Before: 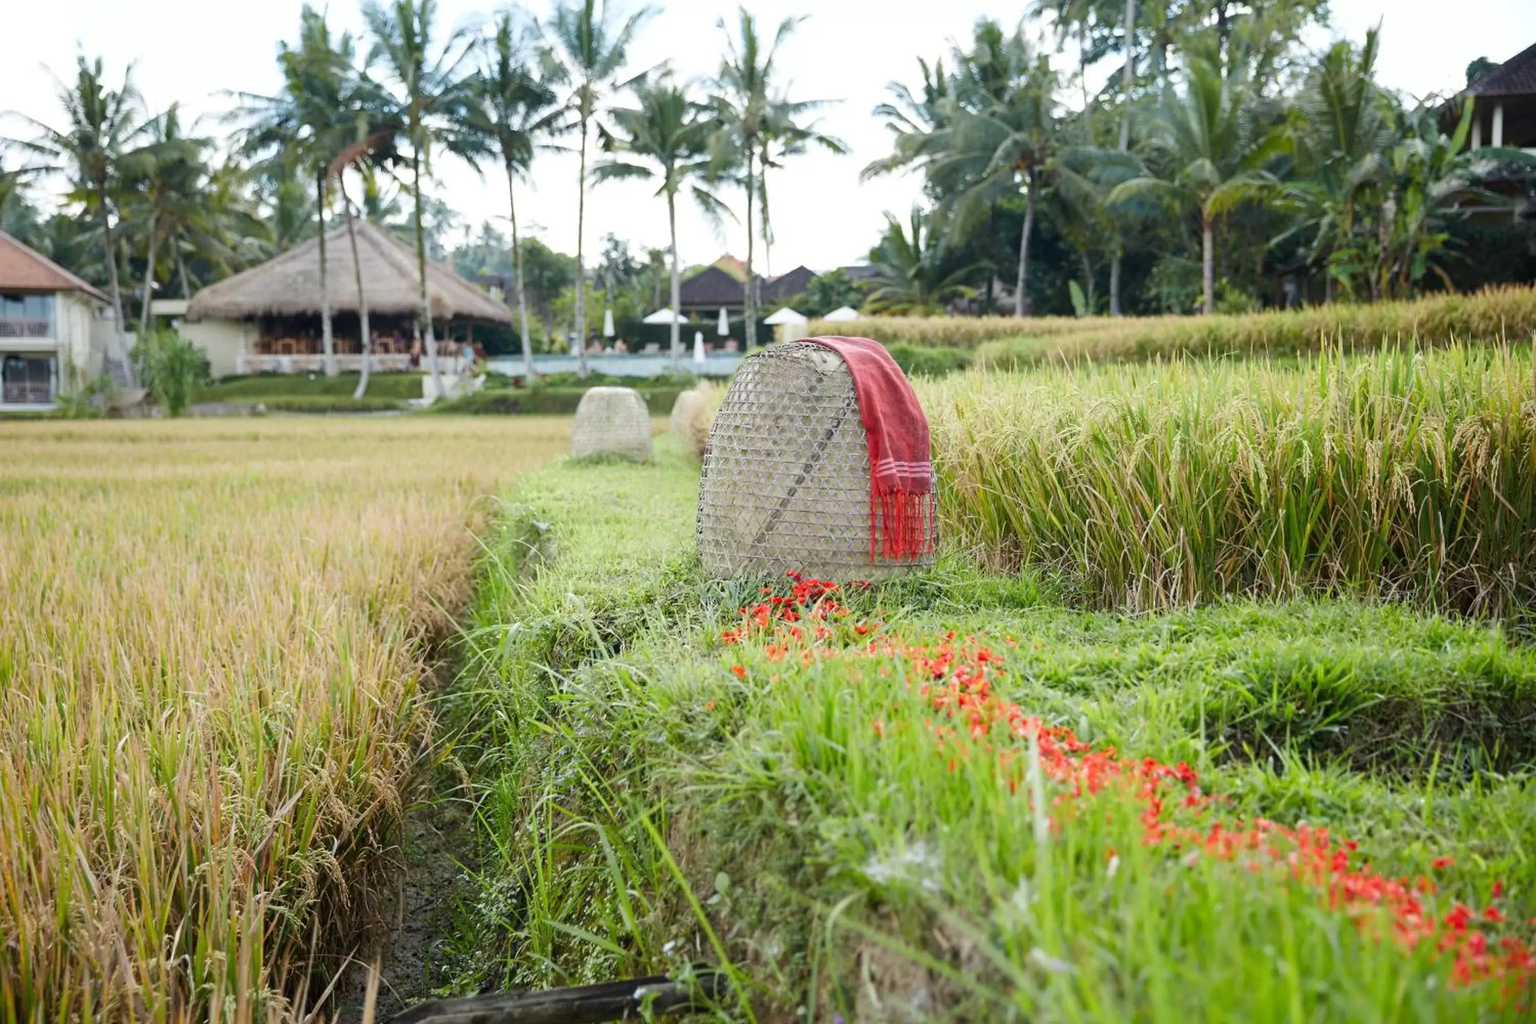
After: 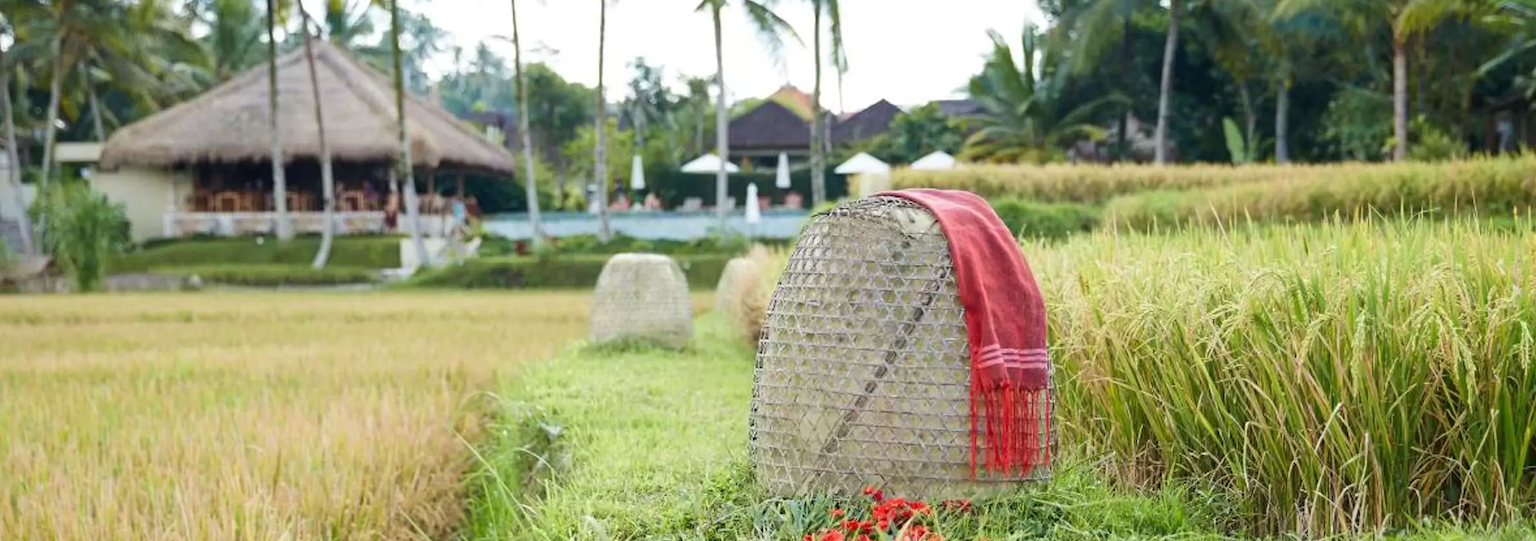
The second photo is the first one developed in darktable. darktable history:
crop: left 7.036%, top 18.398%, right 14.379%, bottom 40.043%
velvia: on, module defaults
